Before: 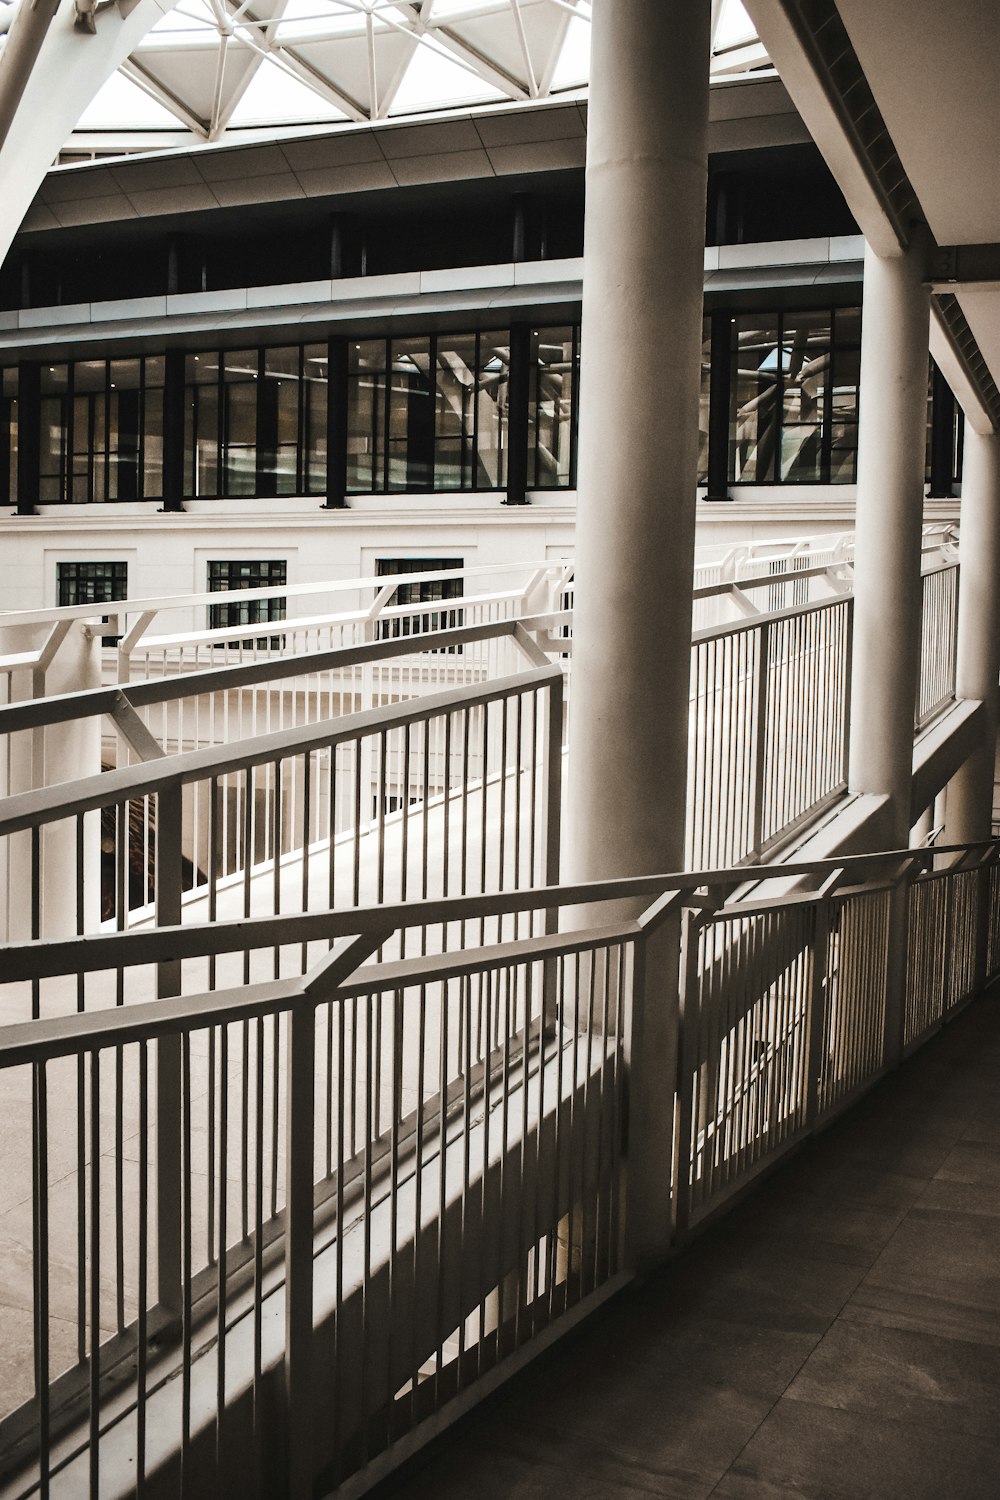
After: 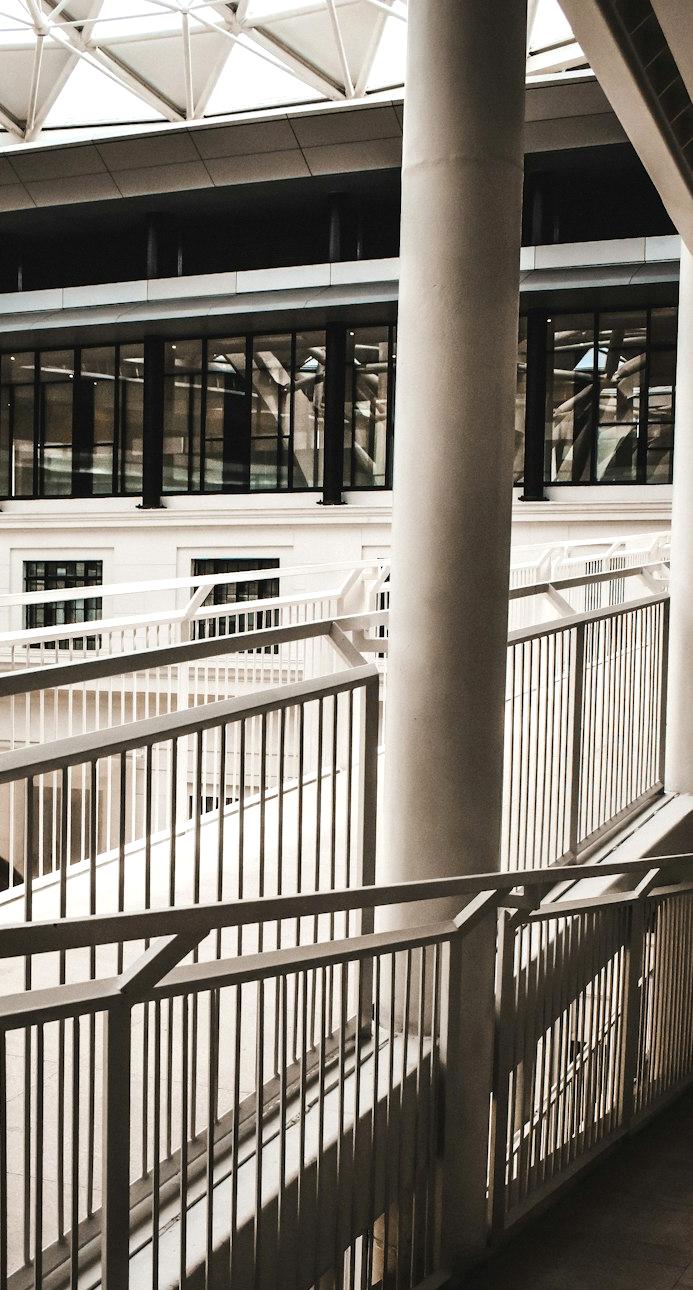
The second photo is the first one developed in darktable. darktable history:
levels: levels [0, 0.476, 0.951]
crop: left 18.479%, right 12.2%, bottom 13.971%
